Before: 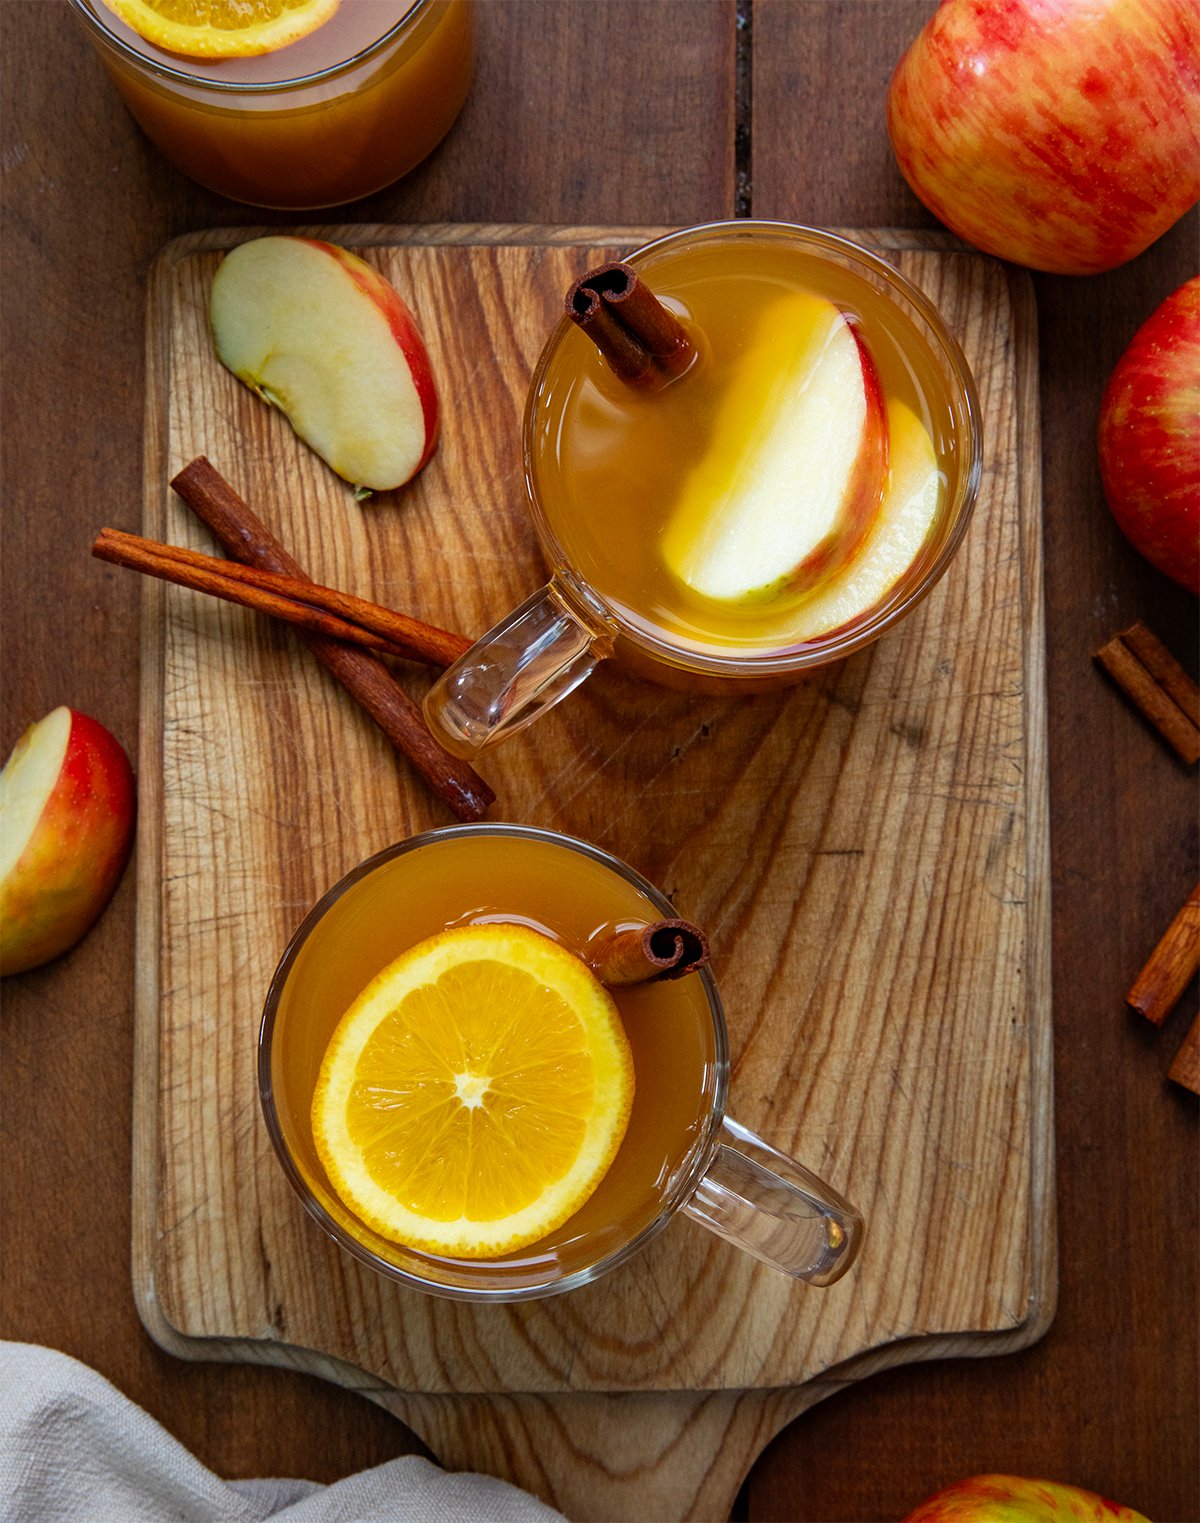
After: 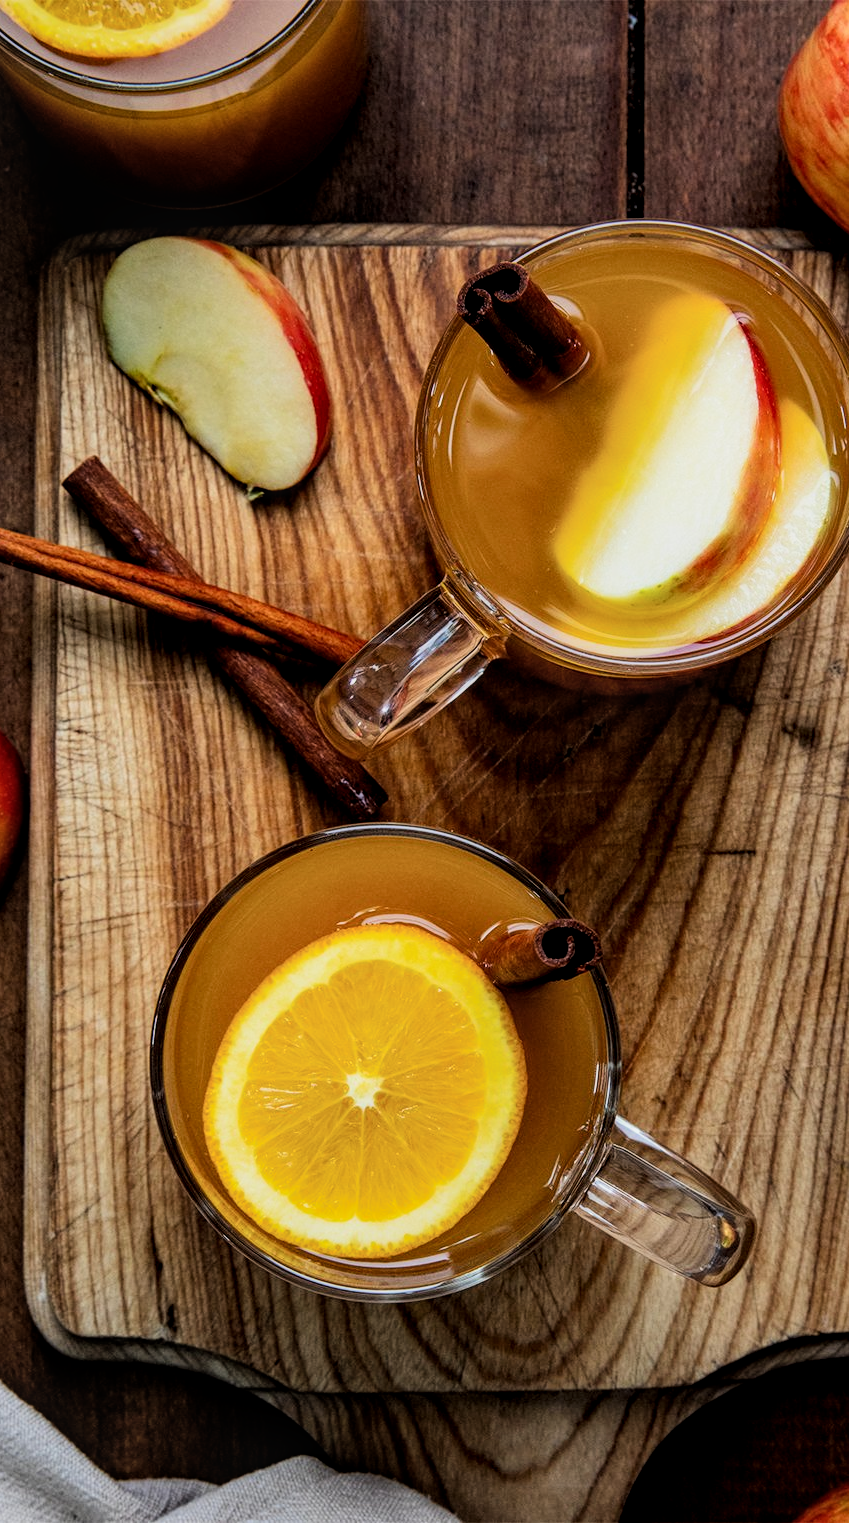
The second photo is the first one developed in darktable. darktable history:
crop and rotate: left 9.032%, right 20.181%
filmic rgb: black relative exposure -5.14 EV, white relative exposure 3.99 EV, hardness 2.89, contrast 1.514
local contrast: on, module defaults
